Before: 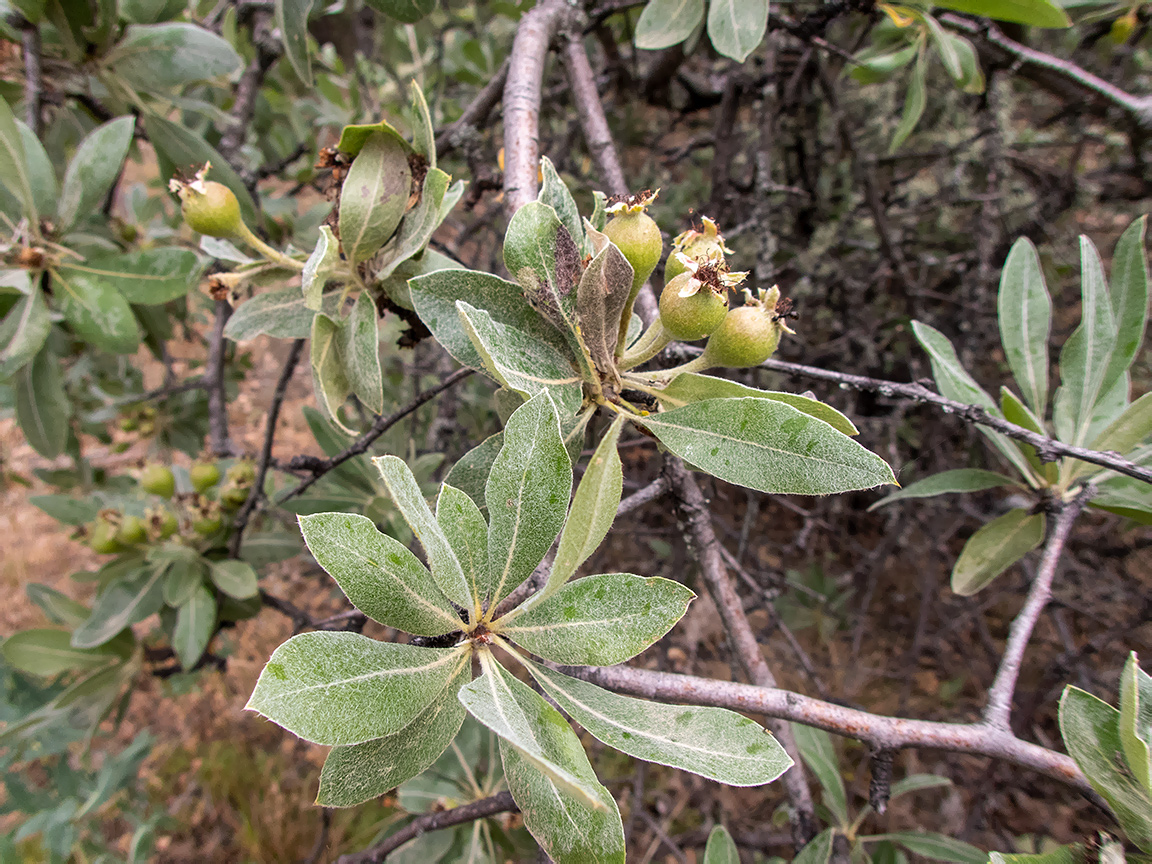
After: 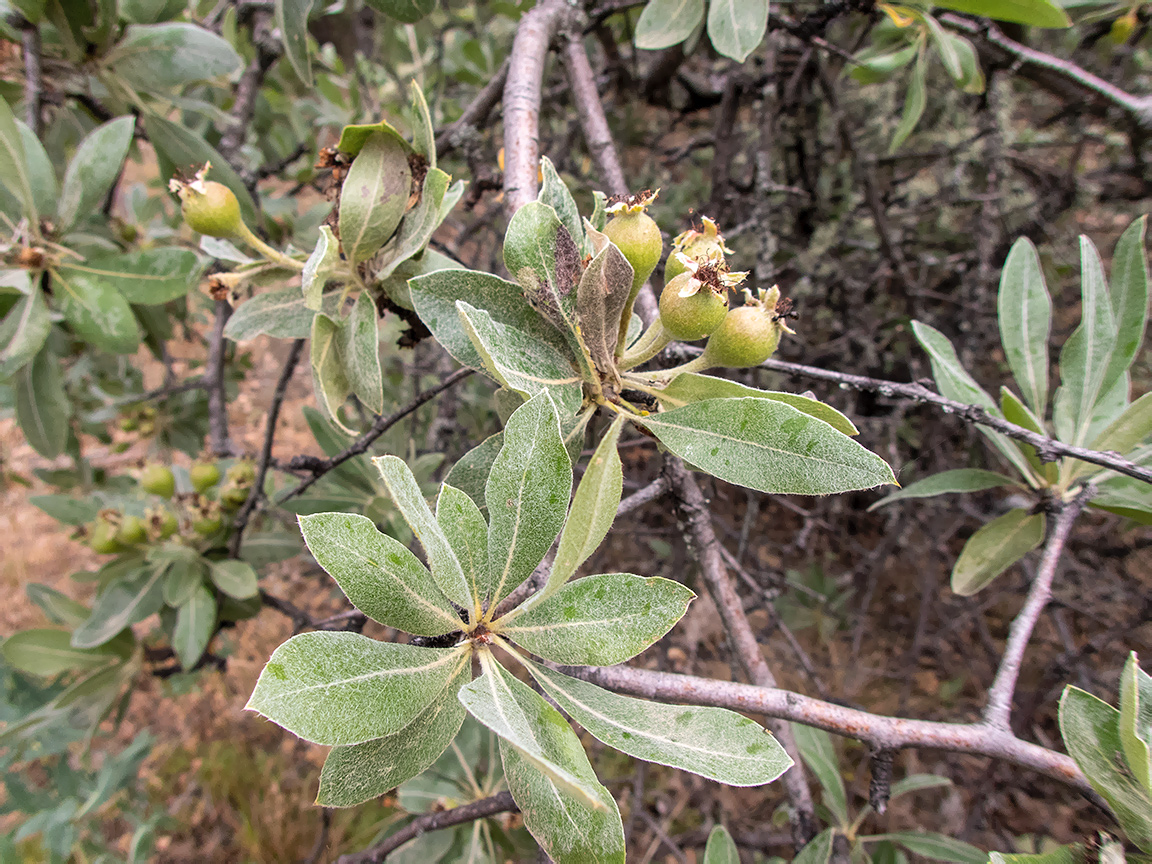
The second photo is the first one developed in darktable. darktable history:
contrast brightness saturation: contrast 0.048, brightness 0.062, saturation 0.013
local contrast: mode bilateral grid, contrast 15, coarseness 36, detail 105%, midtone range 0.2
exposure: compensate highlight preservation false
